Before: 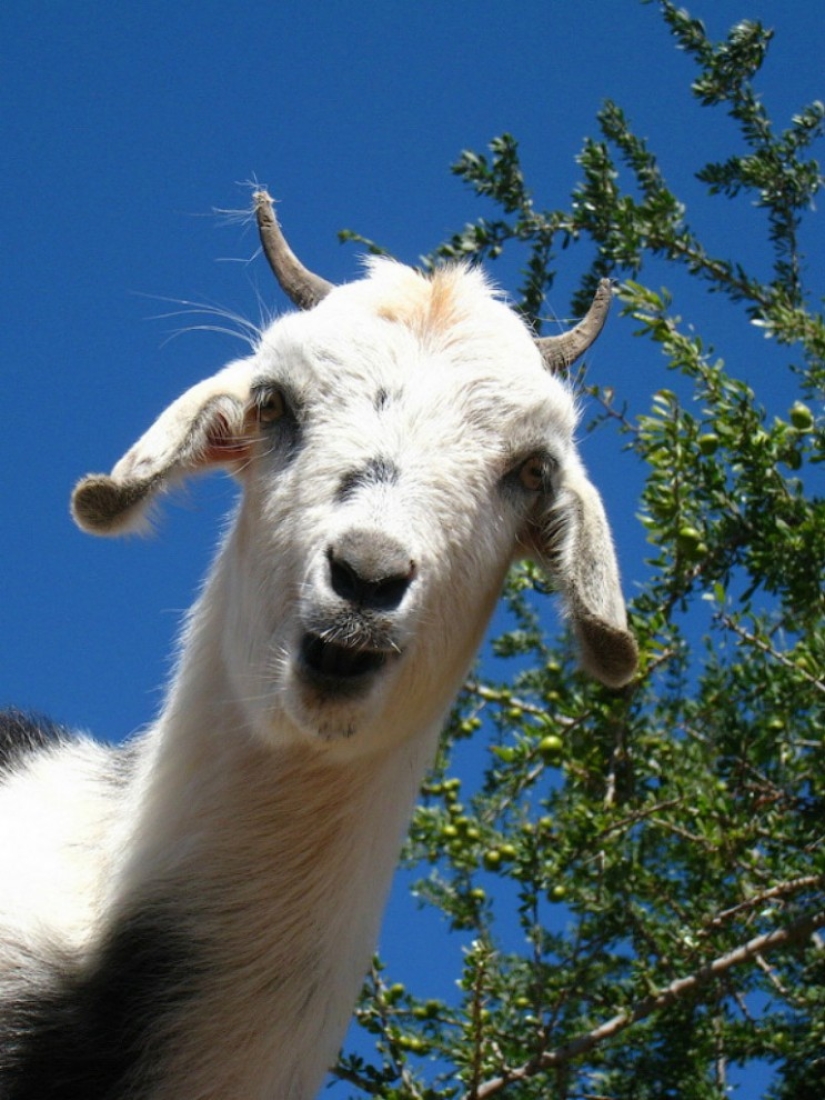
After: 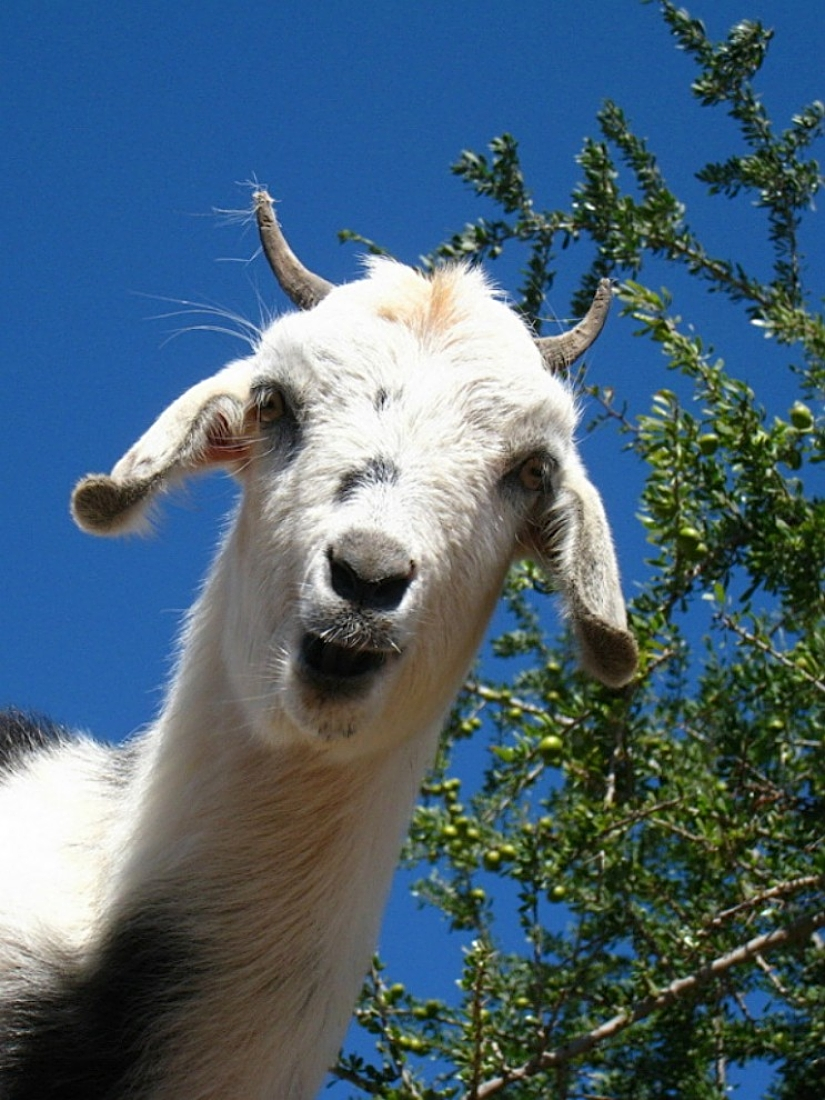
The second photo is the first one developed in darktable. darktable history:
sharpen: radius 2.121, amount 0.383, threshold 0.11
